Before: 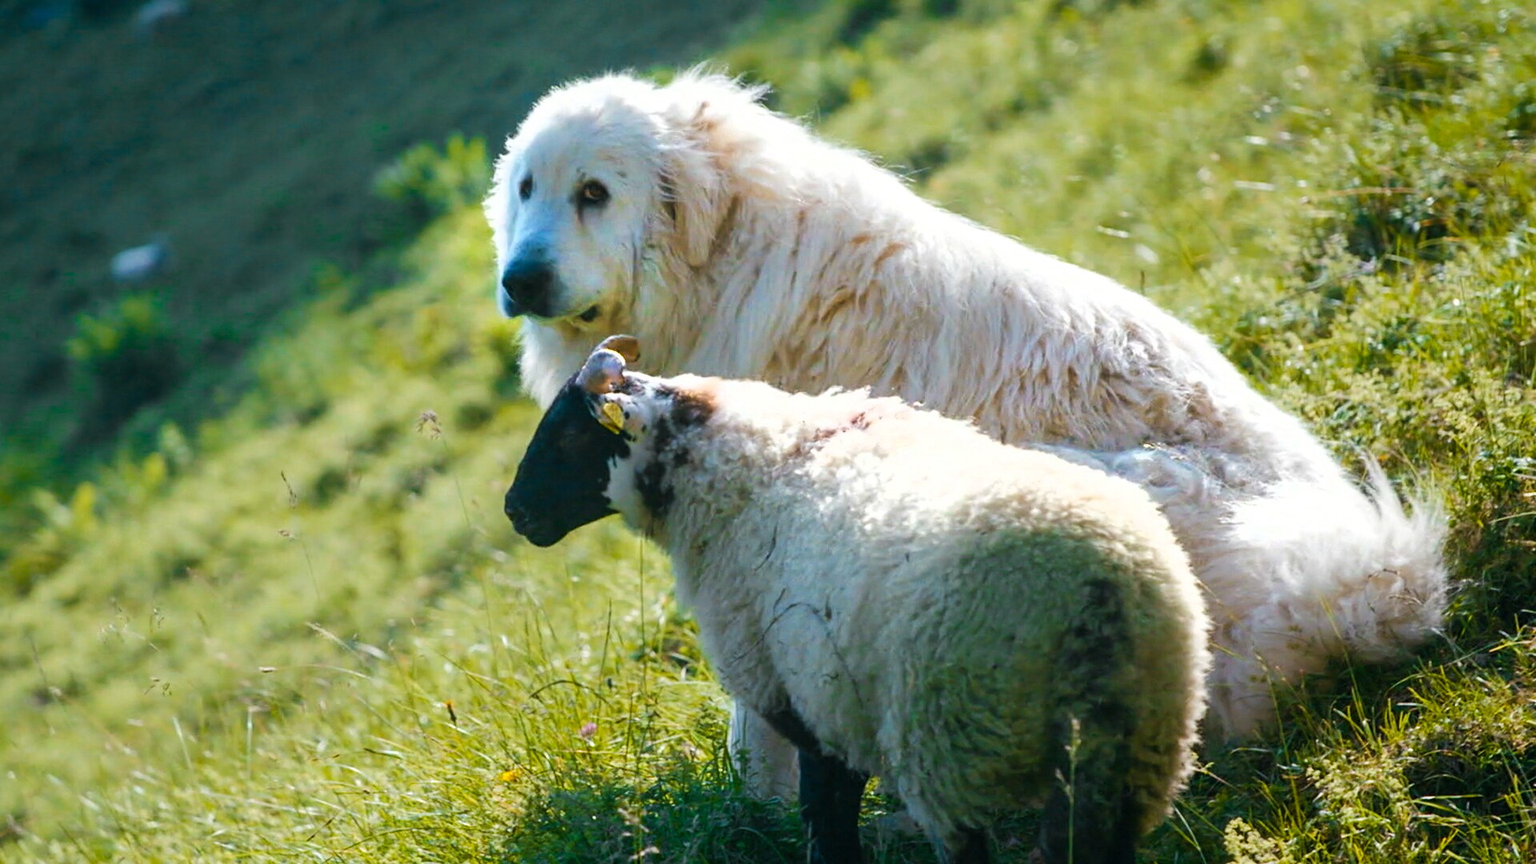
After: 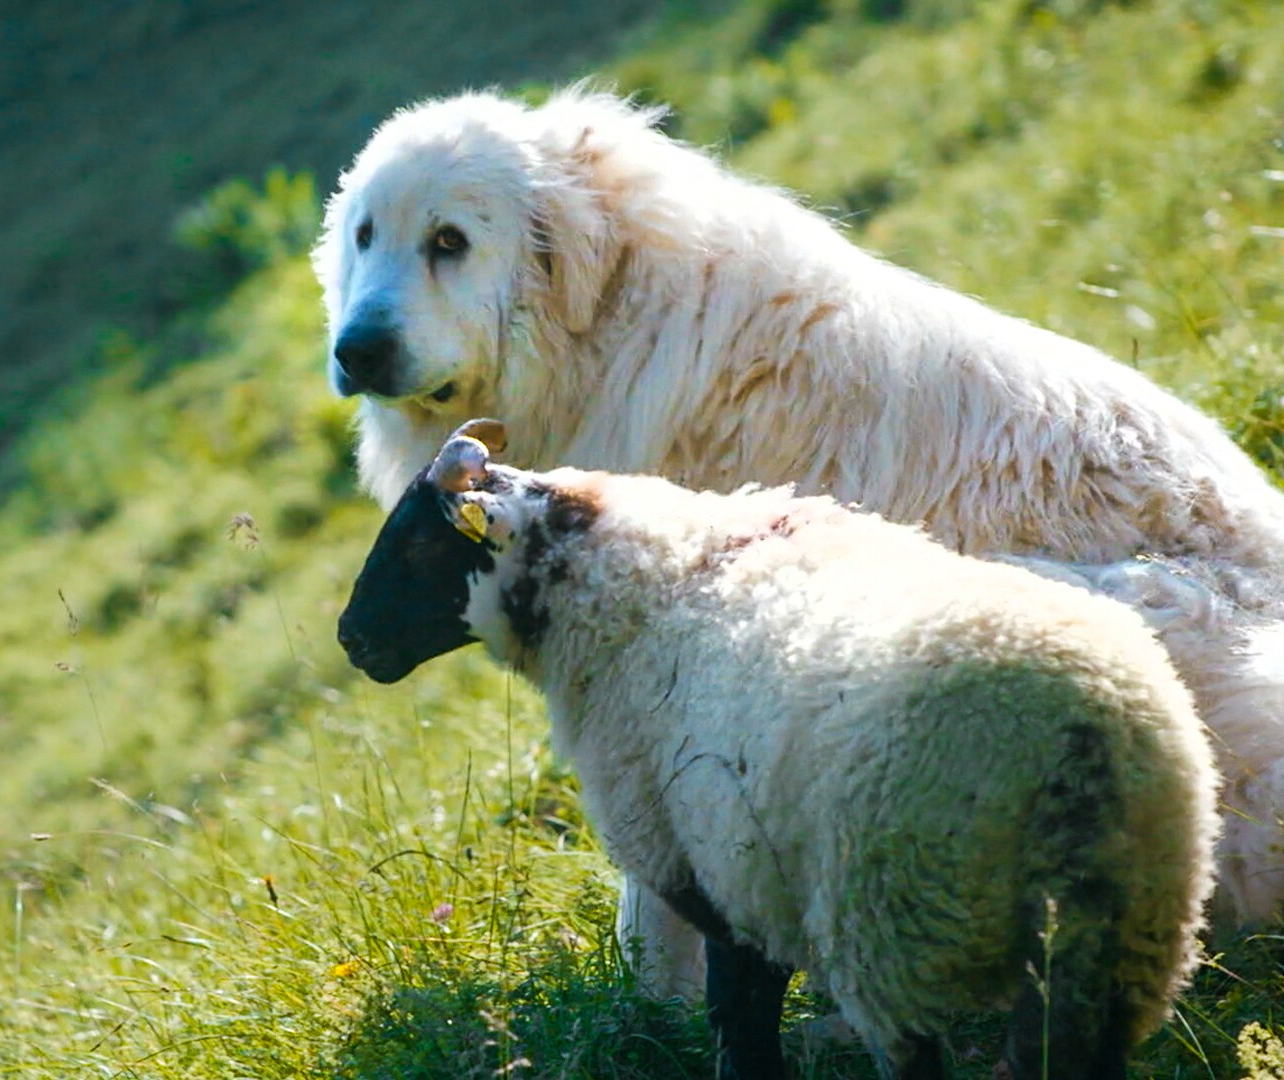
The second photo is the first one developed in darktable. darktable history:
tone equalizer: smoothing diameter 24.77%, edges refinement/feathering 9.93, preserve details guided filter
crop and rotate: left 15.272%, right 17.838%
